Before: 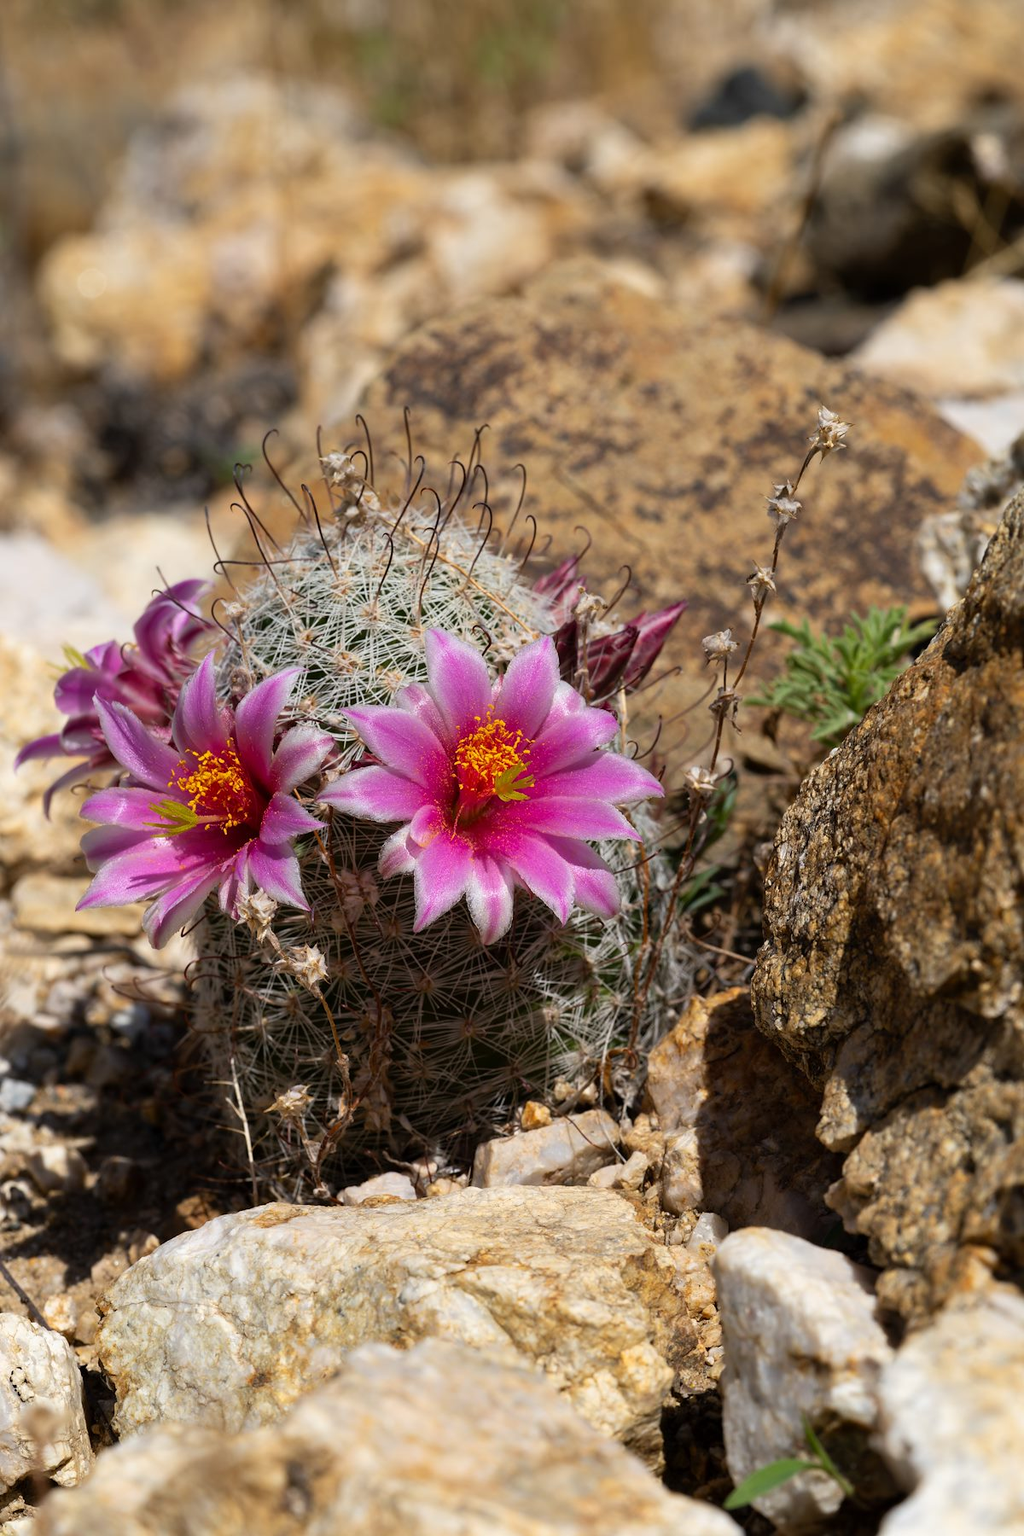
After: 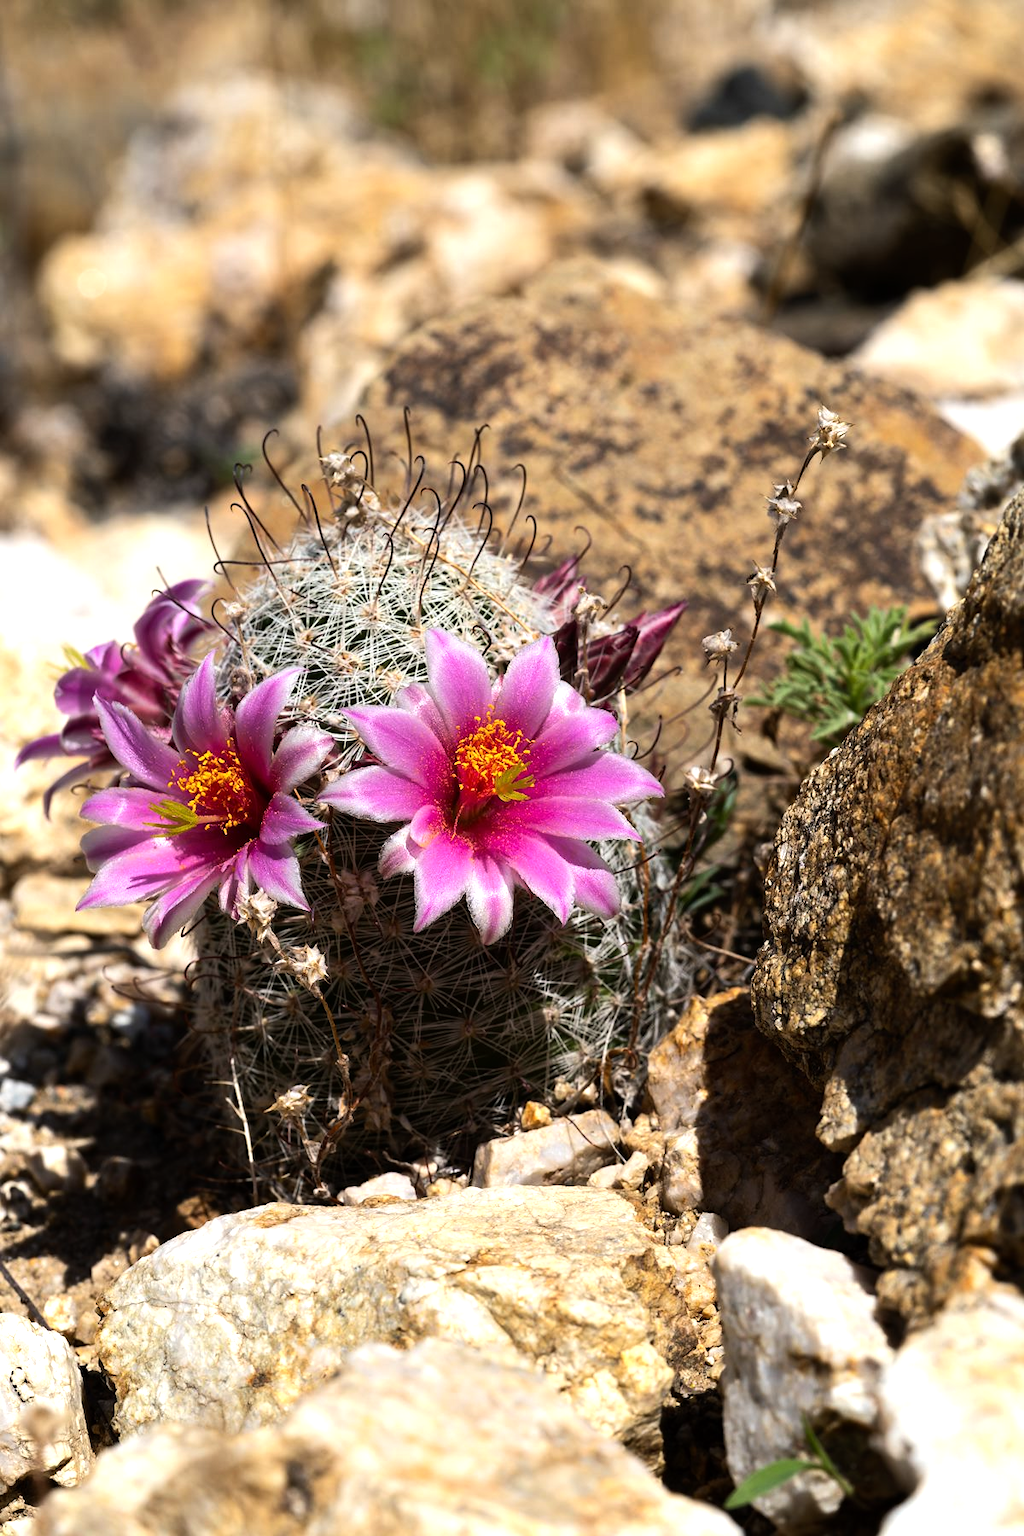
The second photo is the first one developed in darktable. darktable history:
tone equalizer: -8 EV -0.721 EV, -7 EV -0.736 EV, -6 EV -0.584 EV, -5 EV -0.379 EV, -3 EV 0.399 EV, -2 EV 0.6 EV, -1 EV 0.691 EV, +0 EV 0.767 EV, edges refinement/feathering 500, mask exposure compensation -1.57 EV, preserve details no
